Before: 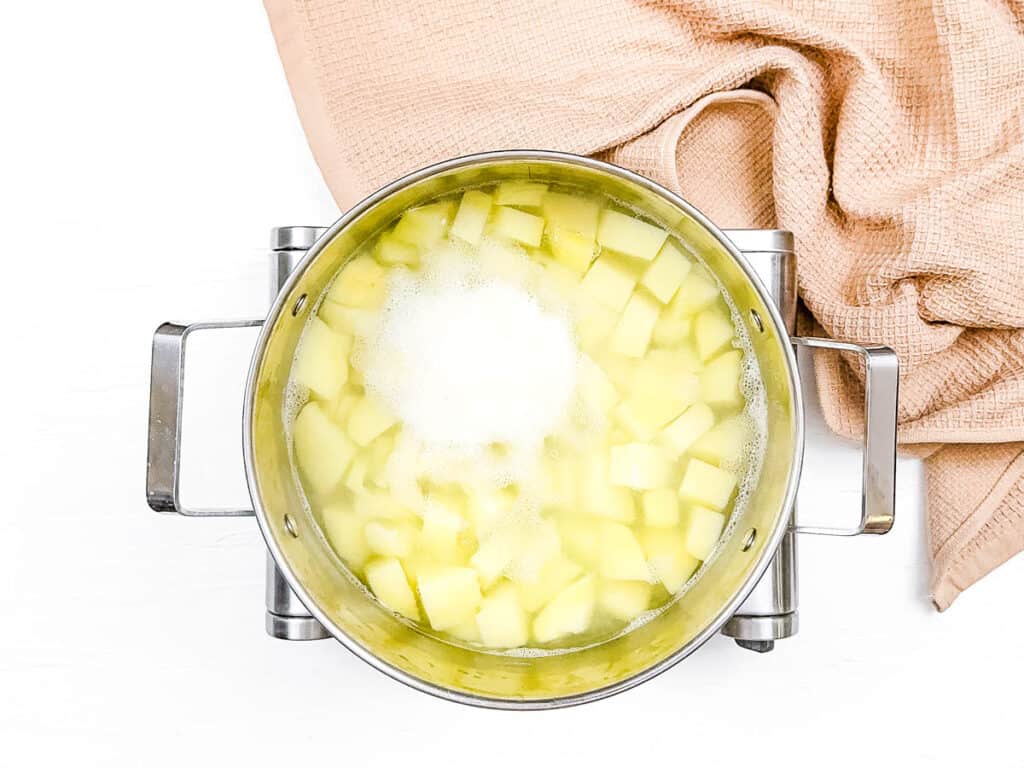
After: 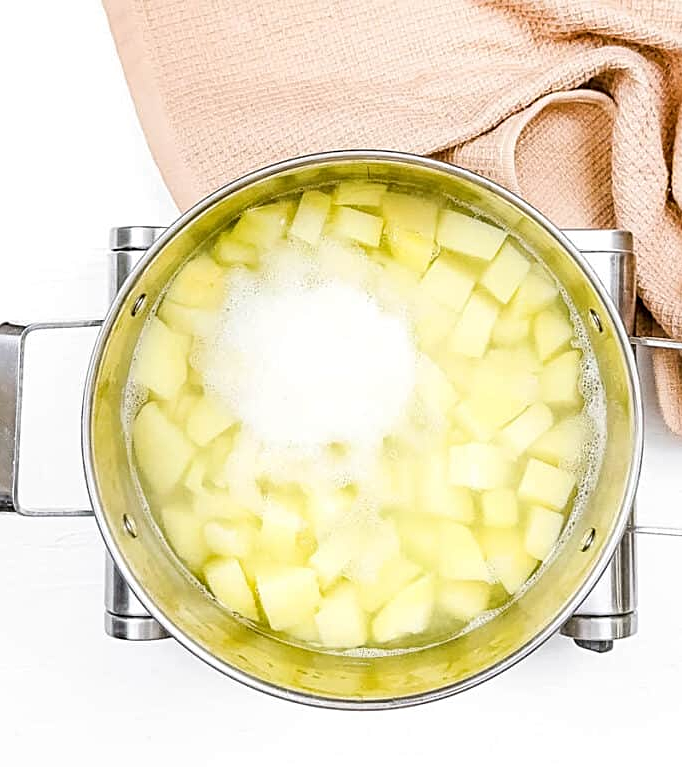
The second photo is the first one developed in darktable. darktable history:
crop and rotate: left 15.754%, right 17.579%
sharpen: radius 2.167, amount 0.381, threshold 0
